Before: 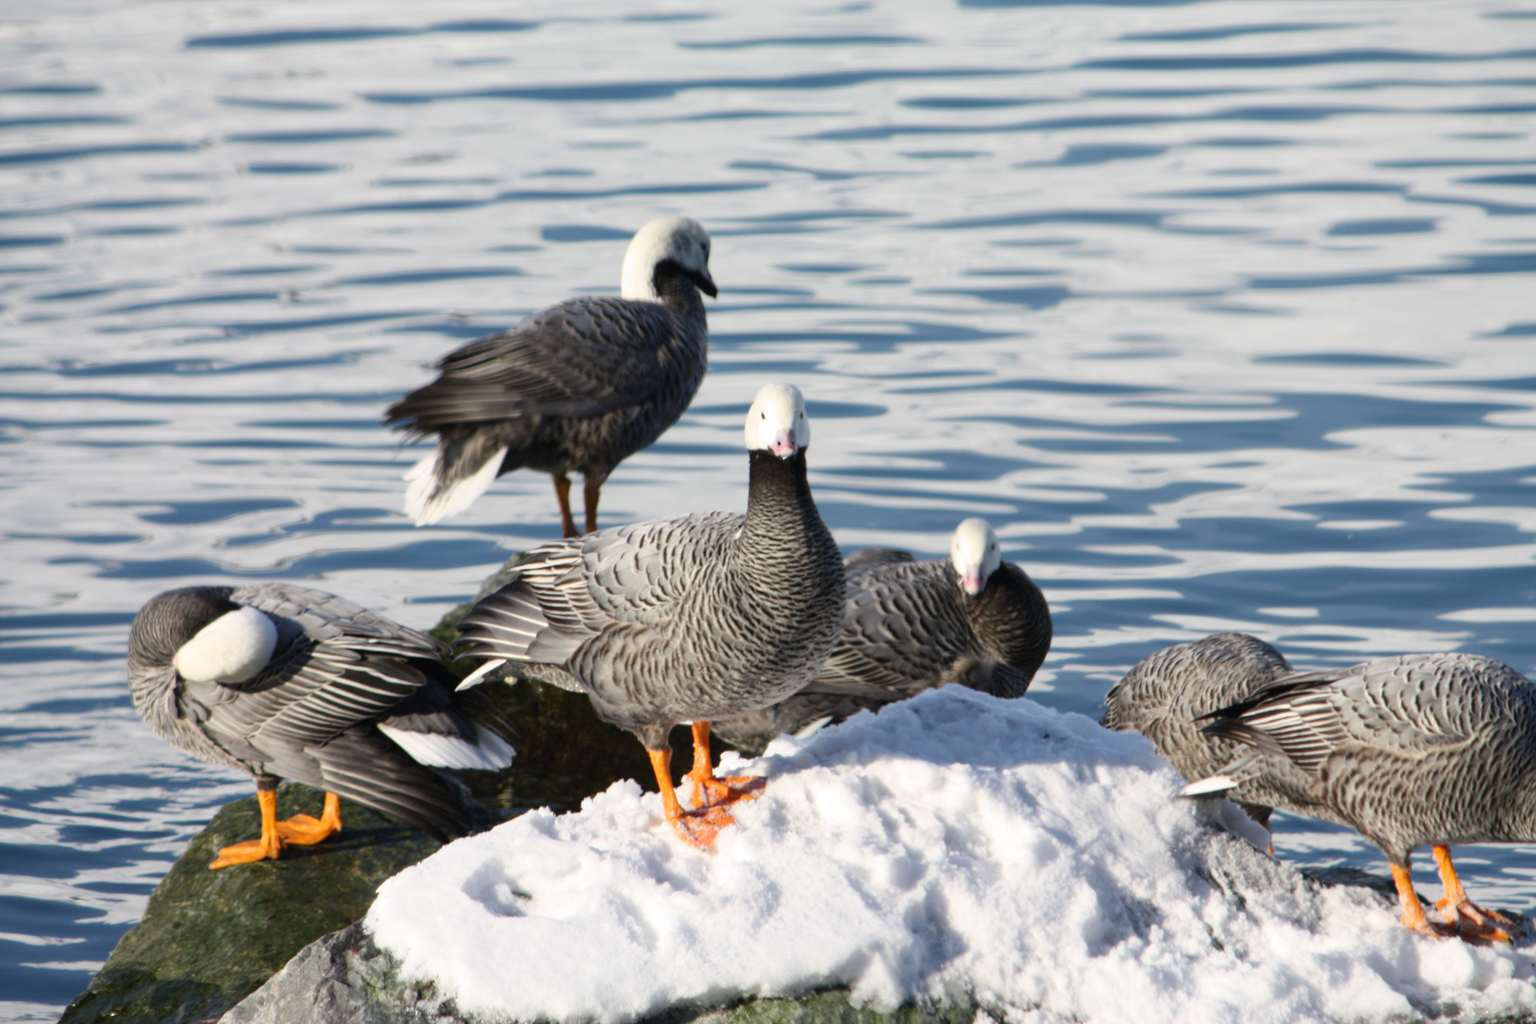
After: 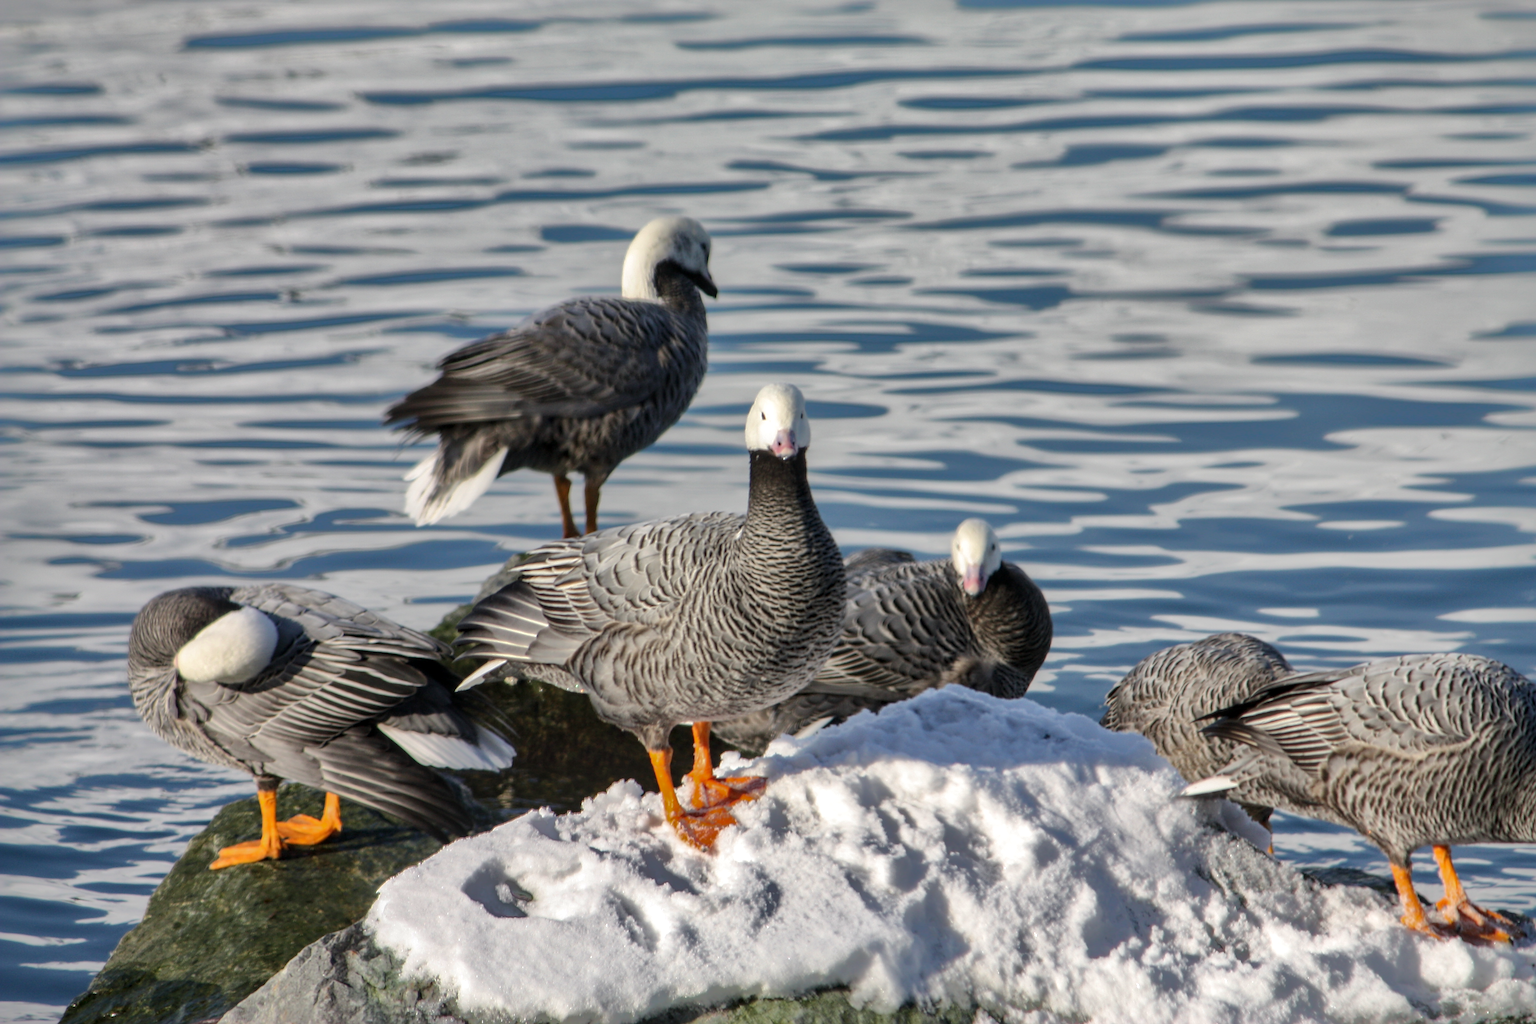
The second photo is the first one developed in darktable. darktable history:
sharpen: on, module defaults
shadows and highlights: shadows 25.97, highlights -70.81
local contrast: on, module defaults
